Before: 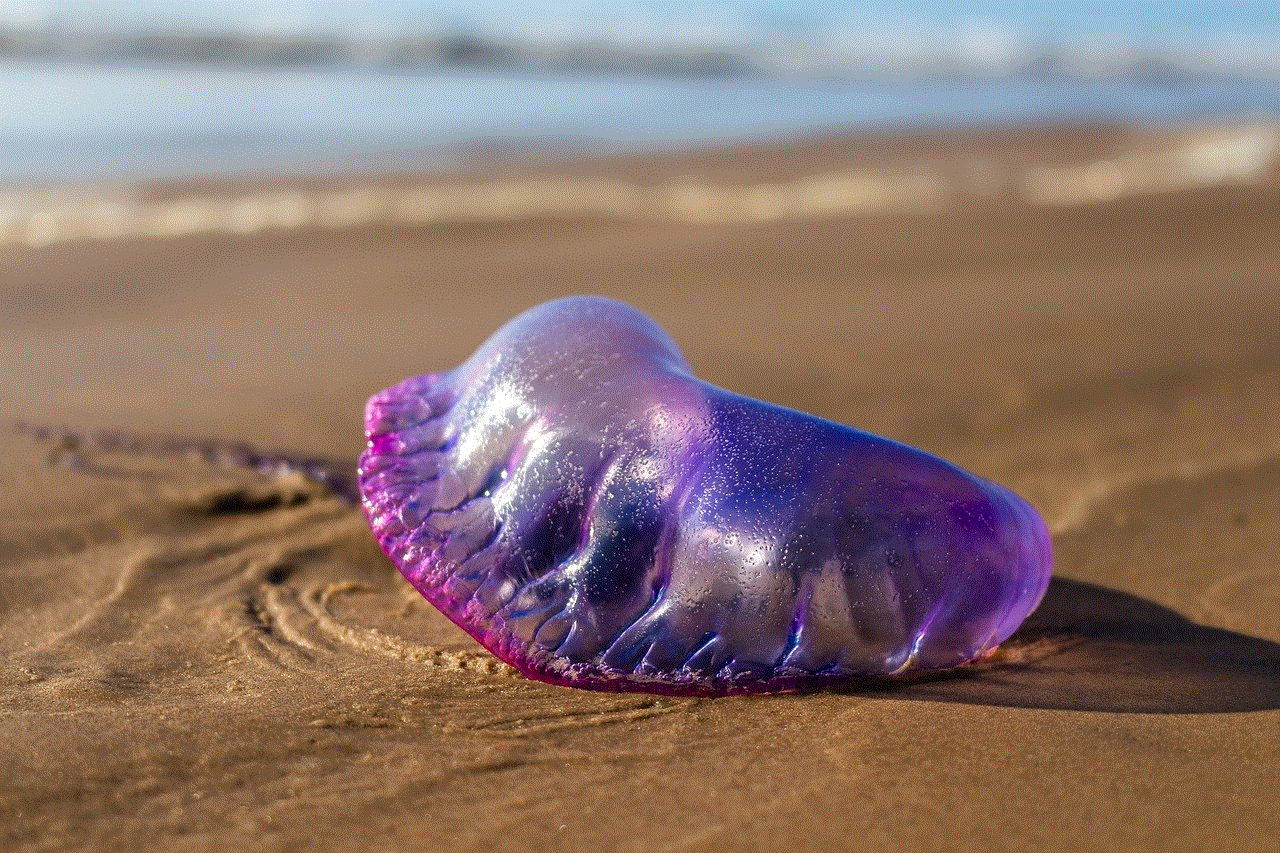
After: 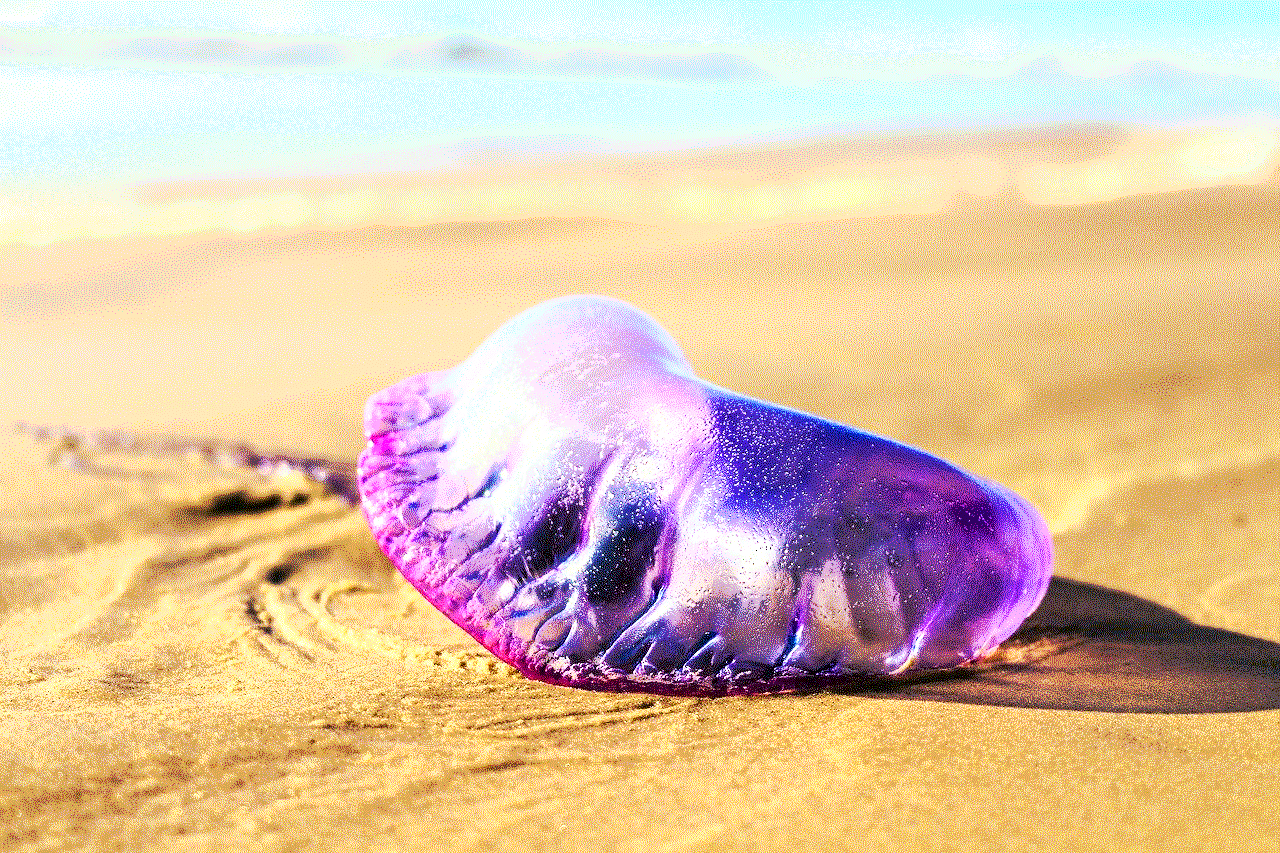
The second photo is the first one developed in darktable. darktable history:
color balance rgb: linear chroma grading › shadows -2.2%, linear chroma grading › highlights -15%, linear chroma grading › global chroma -10%, linear chroma grading › mid-tones -10%, perceptual saturation grading › global saturation 45%, perceptual saturation grading › highlights -50%, perceptual saturation grading › shadows 30%, perceptual brilliance grading › global brilliance 18%, global vibrance 45%
exposure: exposure 0.6 EV, compensate highlight preservation false
contrast brightness saturation: contrast 0.39, brightness 0.53
local contrast: highlights 123%, shadows 126%, detail 140%, midtone range 0.254
